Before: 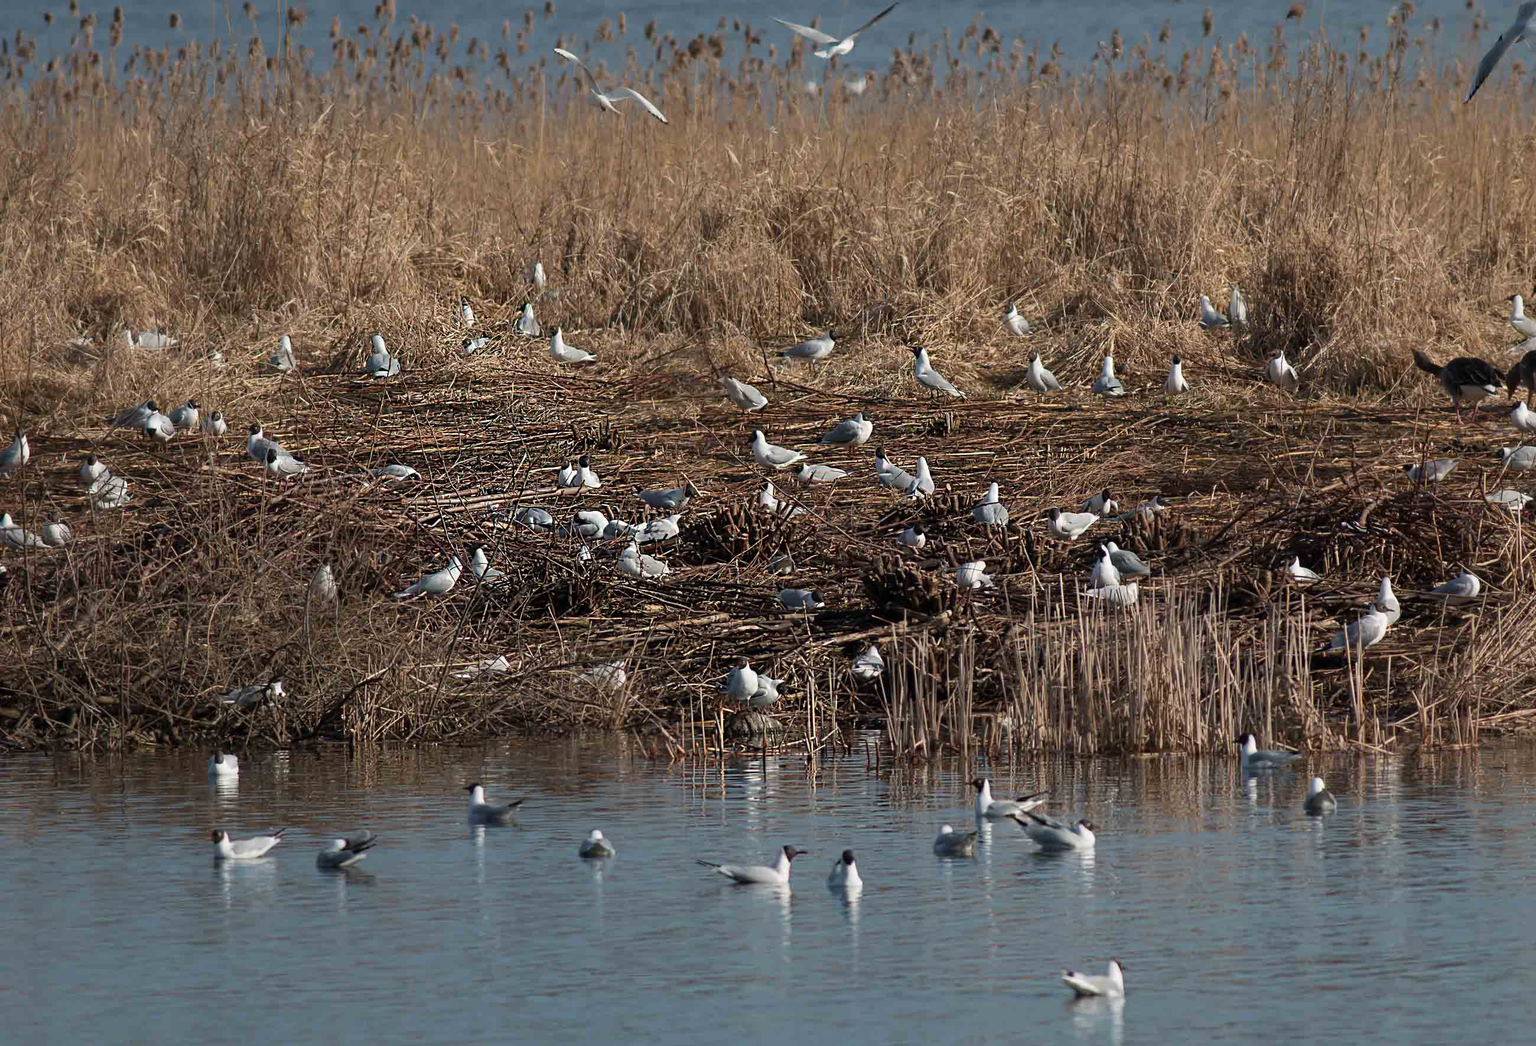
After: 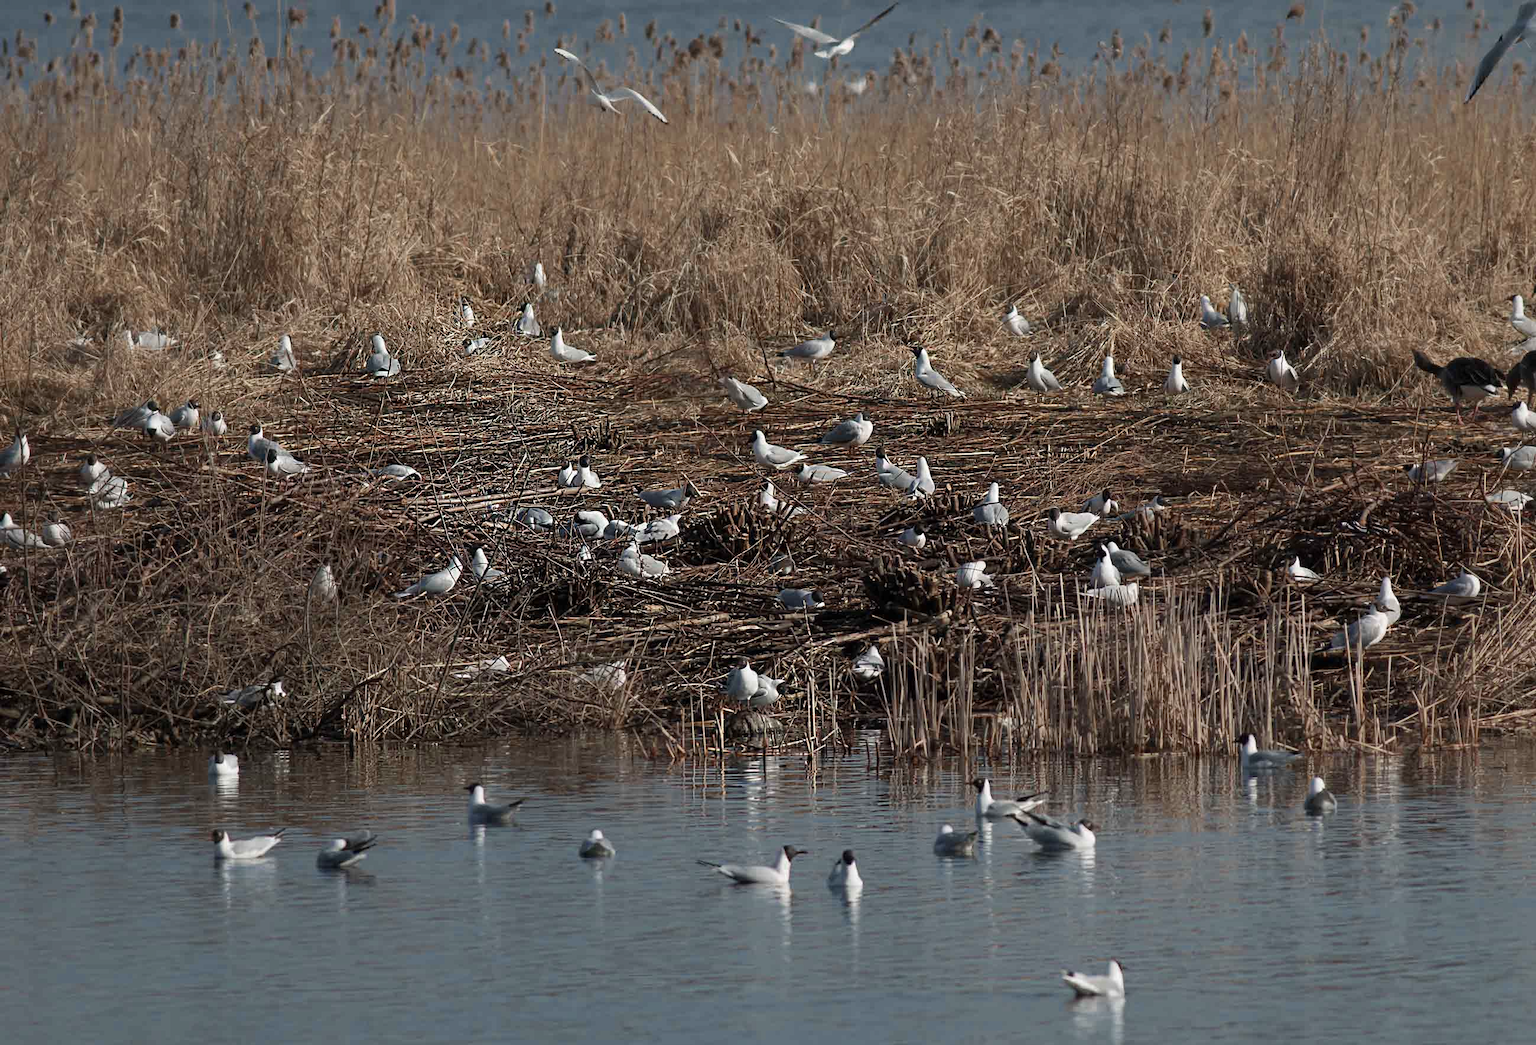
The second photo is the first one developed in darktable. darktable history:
color zones: curves: ch0 [(0, 0.5) (0.125, 0.4) (0.25, 0.5) (0.375, 0.4) (0.5, 0.4) (0.625, 0.35) (0.75, 0.35) (0.875, 0.5)]; ch1 [(0, 0.35) (0.125, 0.45) (0.25, 0.35) (0.375, 0.35) (0.5, 0.35) (0.625, 0.35) (0.75, 0.45) (0.875, 0.35)]; ch2 [(0, 0.6) (0.125, 0.5) (0.25, 0.5) (0.375, 0.6) (0.5, 0.6) (0.625, 0.5) (0.75, 0.5) (0.875, 0.5)]
shadows and highlights: shadows 5, soften with gaussian
